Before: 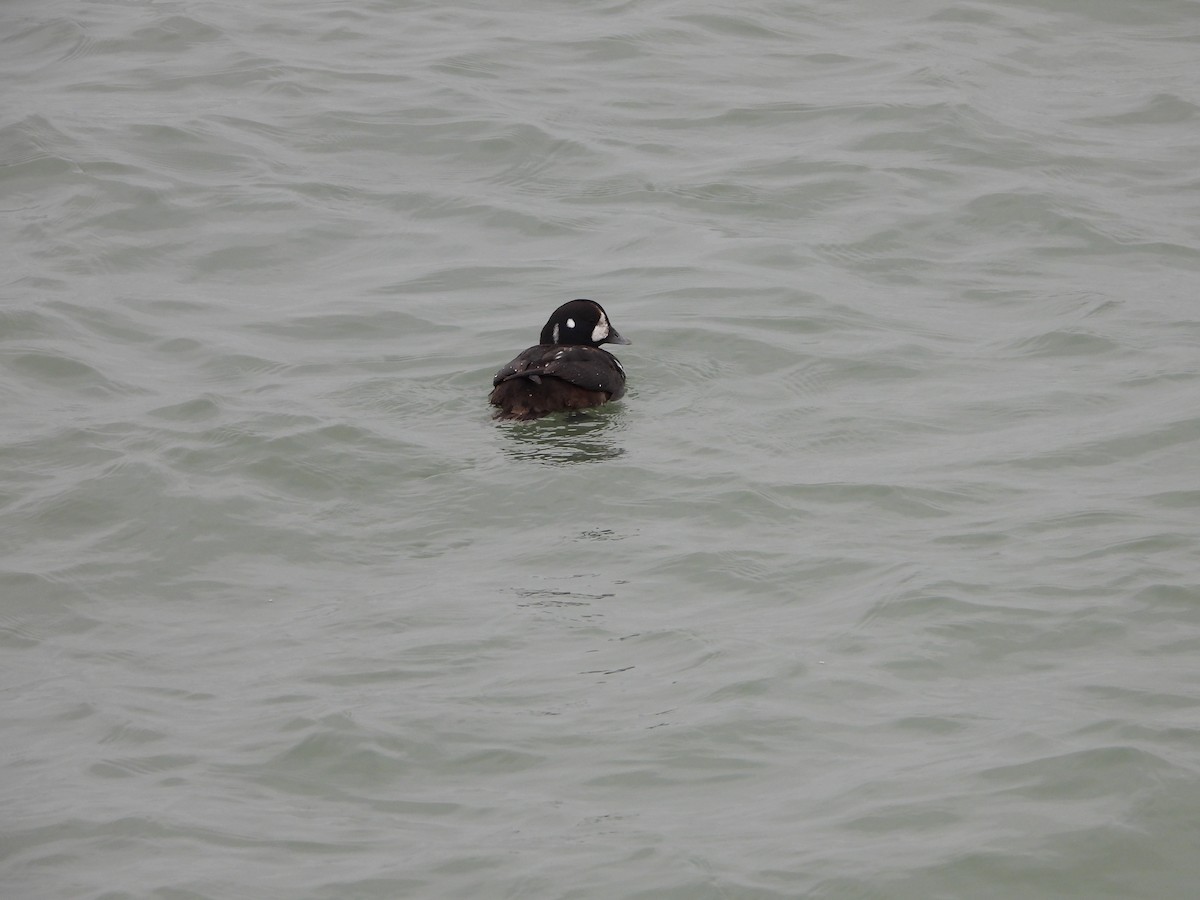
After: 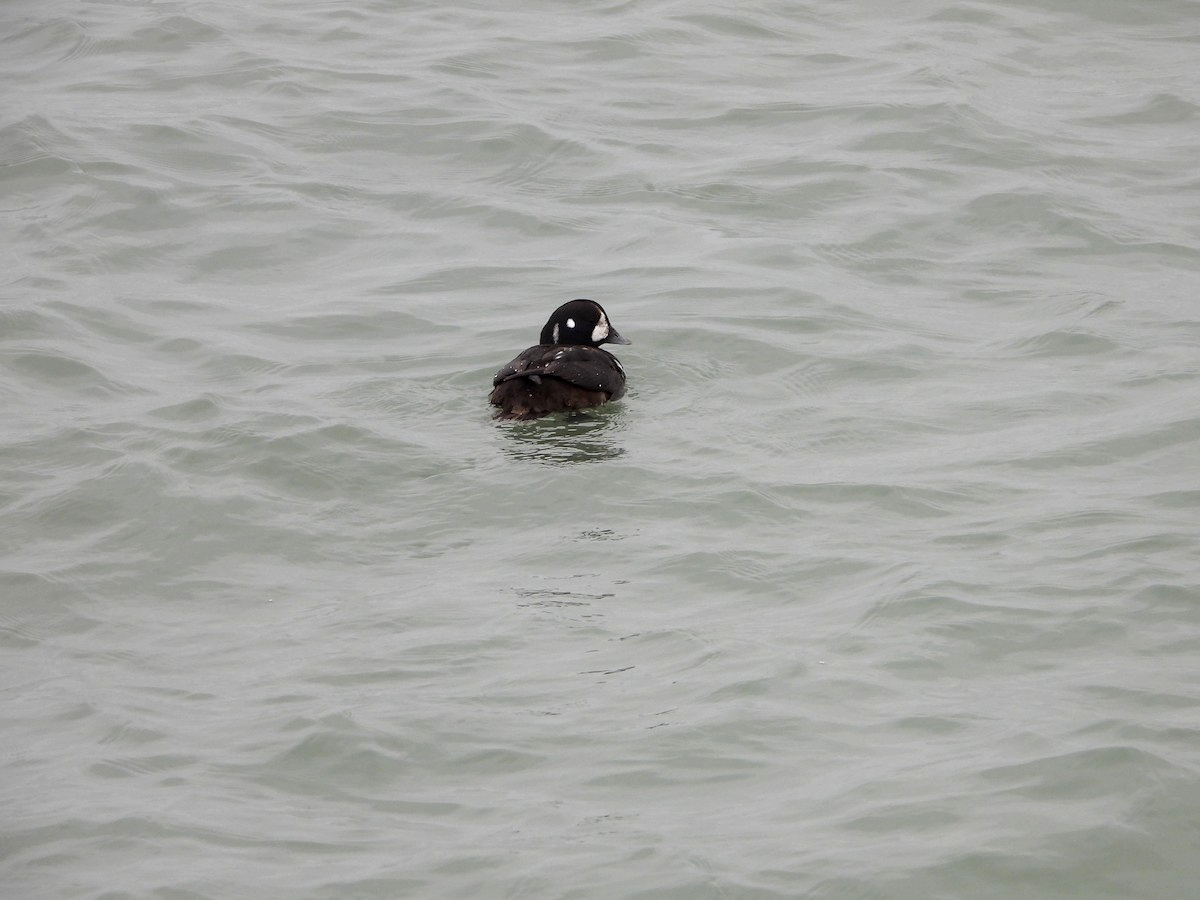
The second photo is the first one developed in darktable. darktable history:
local contrast: highlights 105%, shadows 100%, detail 119%, midtone range 0.2
tone equalizer: -8 EV -0.38 EV, -7 EV -0.428 EV, -6 EV -0.34 EV, -5 EV -0.257 EV, -3 EV 0.193 EV, -2 EV 0.32 EV, -1 EV 0.404 EV, +0 EV 0.387 EV, mask exposure compensation -0.491 EV
